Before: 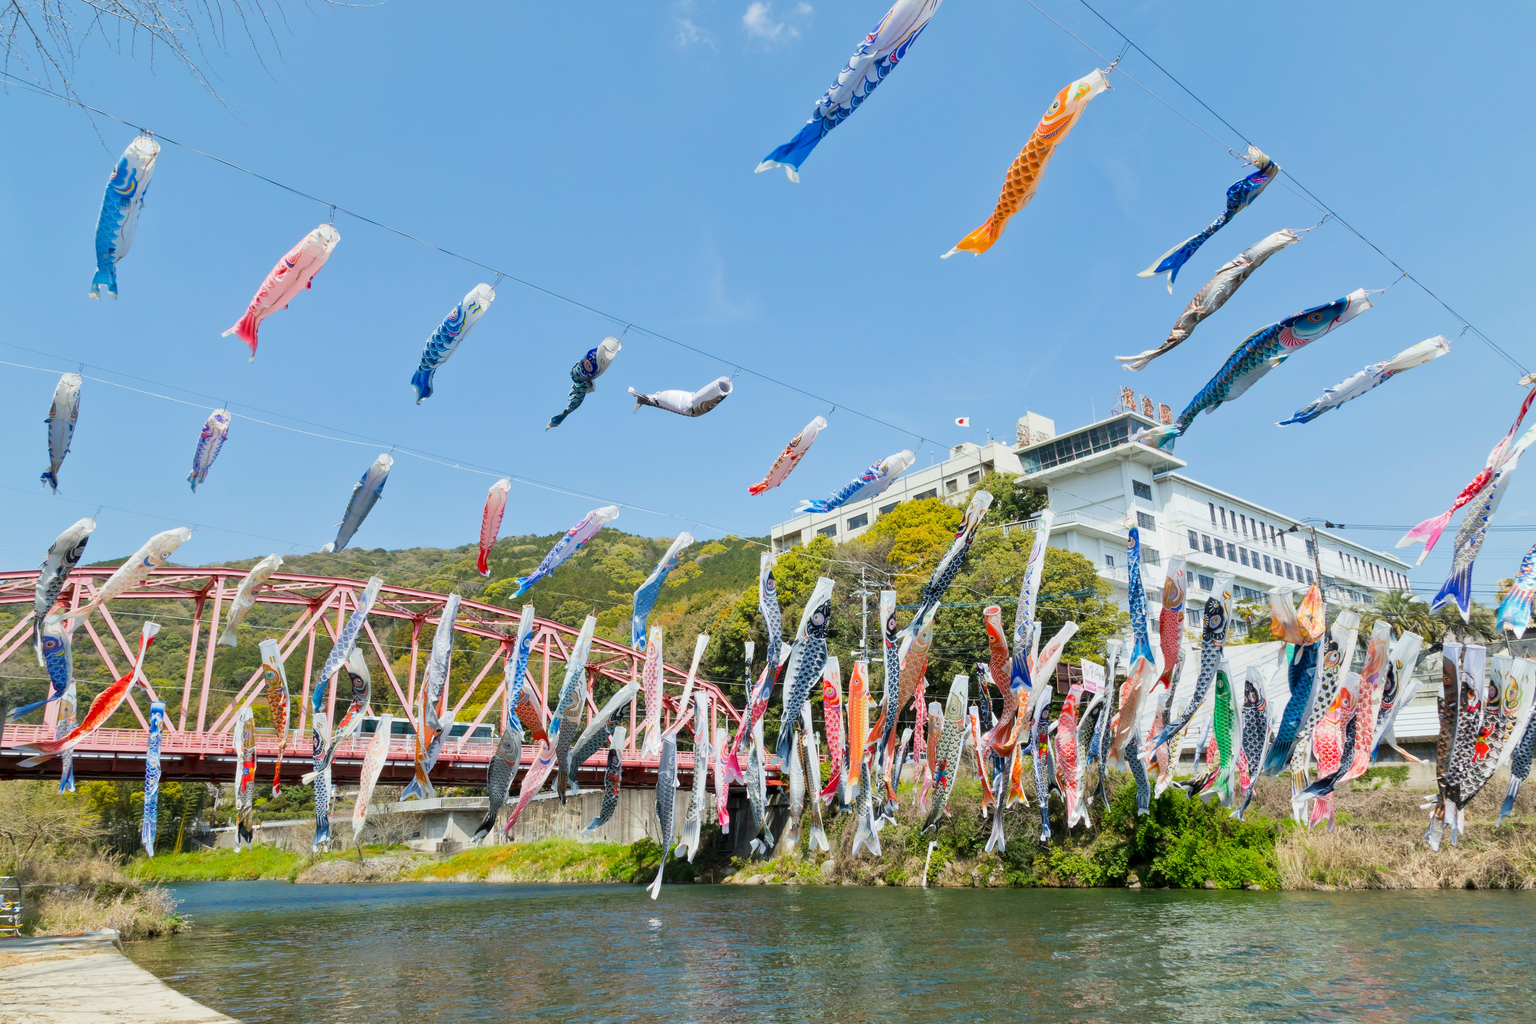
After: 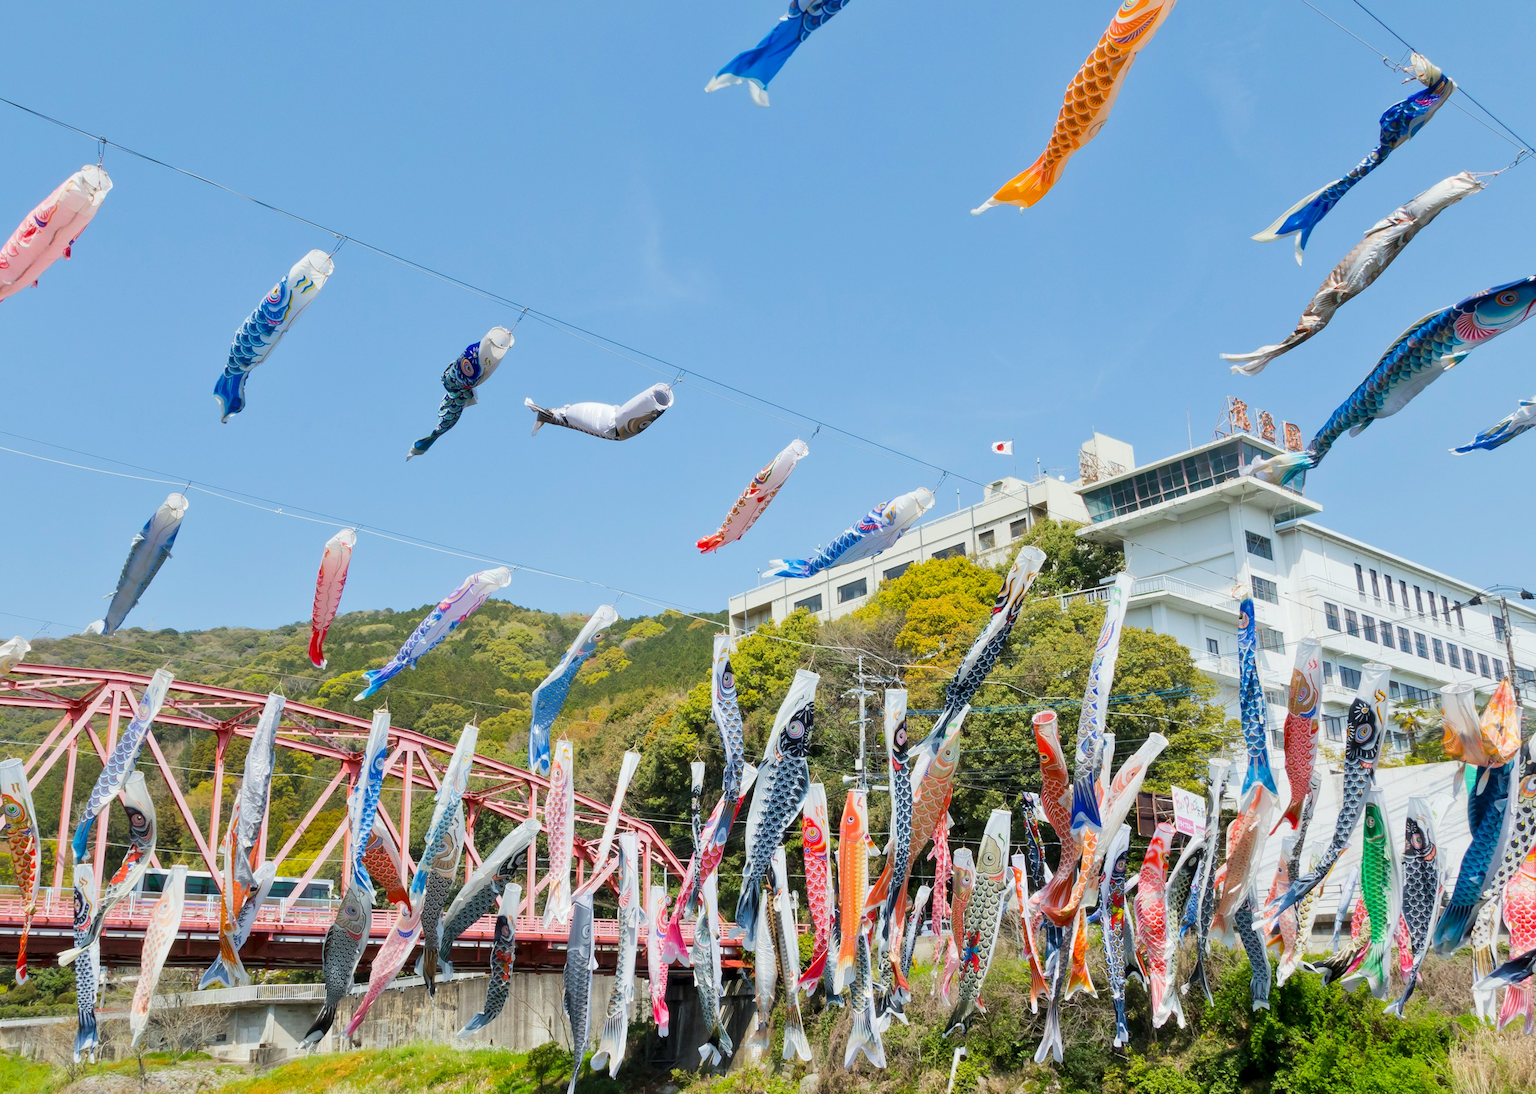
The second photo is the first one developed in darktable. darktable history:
crop and rotate: left 17.046%, top 10.659%, right 12.989%, bottom 14.553%
base curve: exposure shift 0, preserve colors none
